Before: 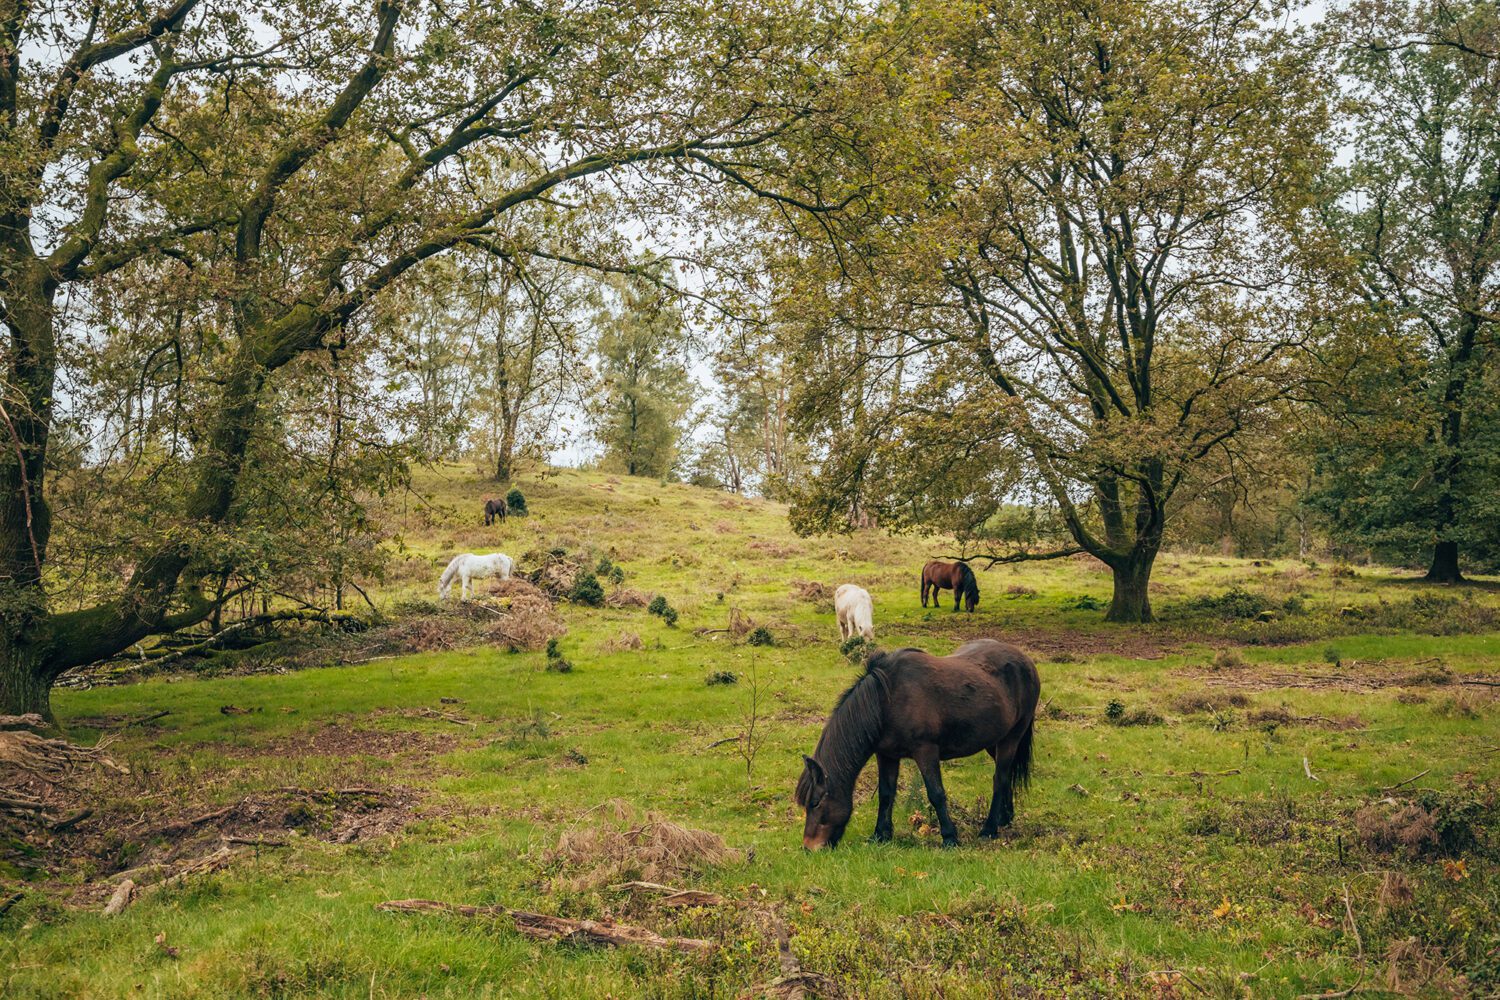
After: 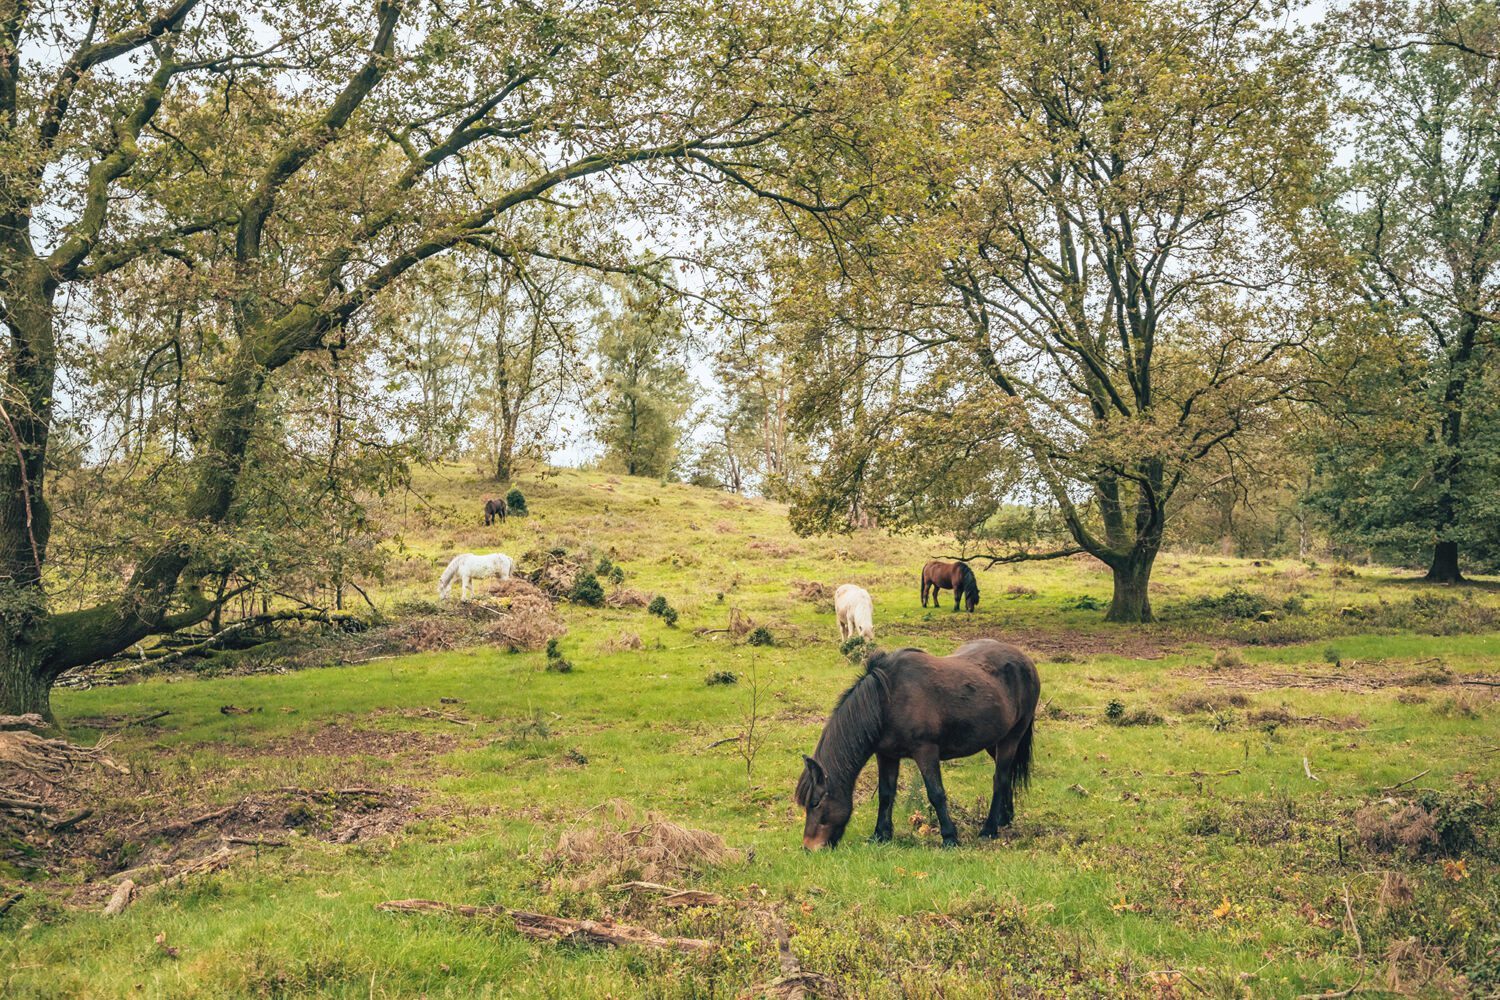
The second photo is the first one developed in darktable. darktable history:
shadows and highlights: low approximation 0.01, soften with gaussian
contrast brightness saturation: contrast 0.144, brightness 0.213
